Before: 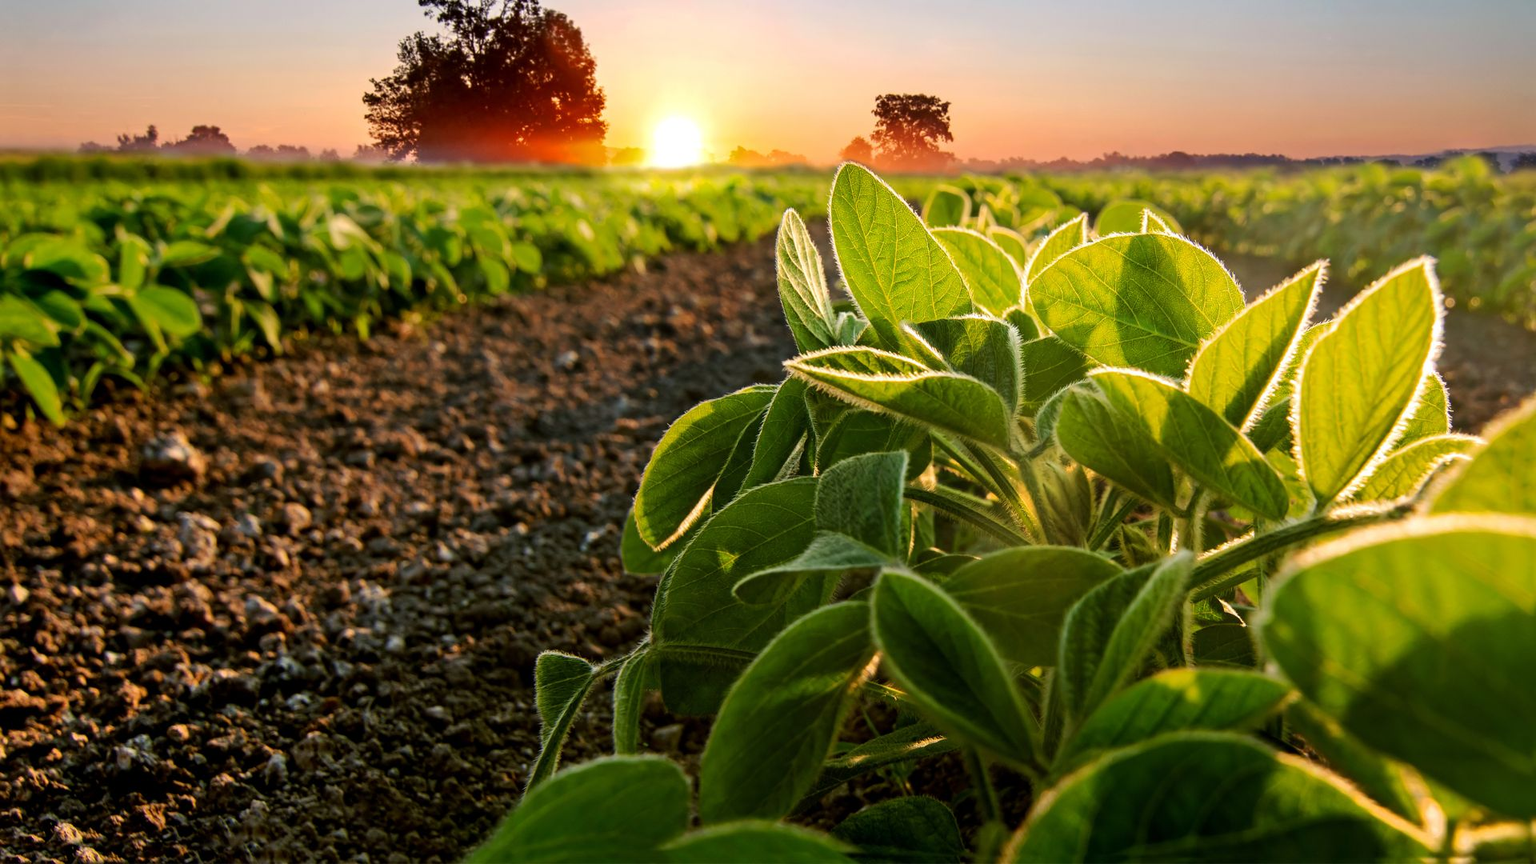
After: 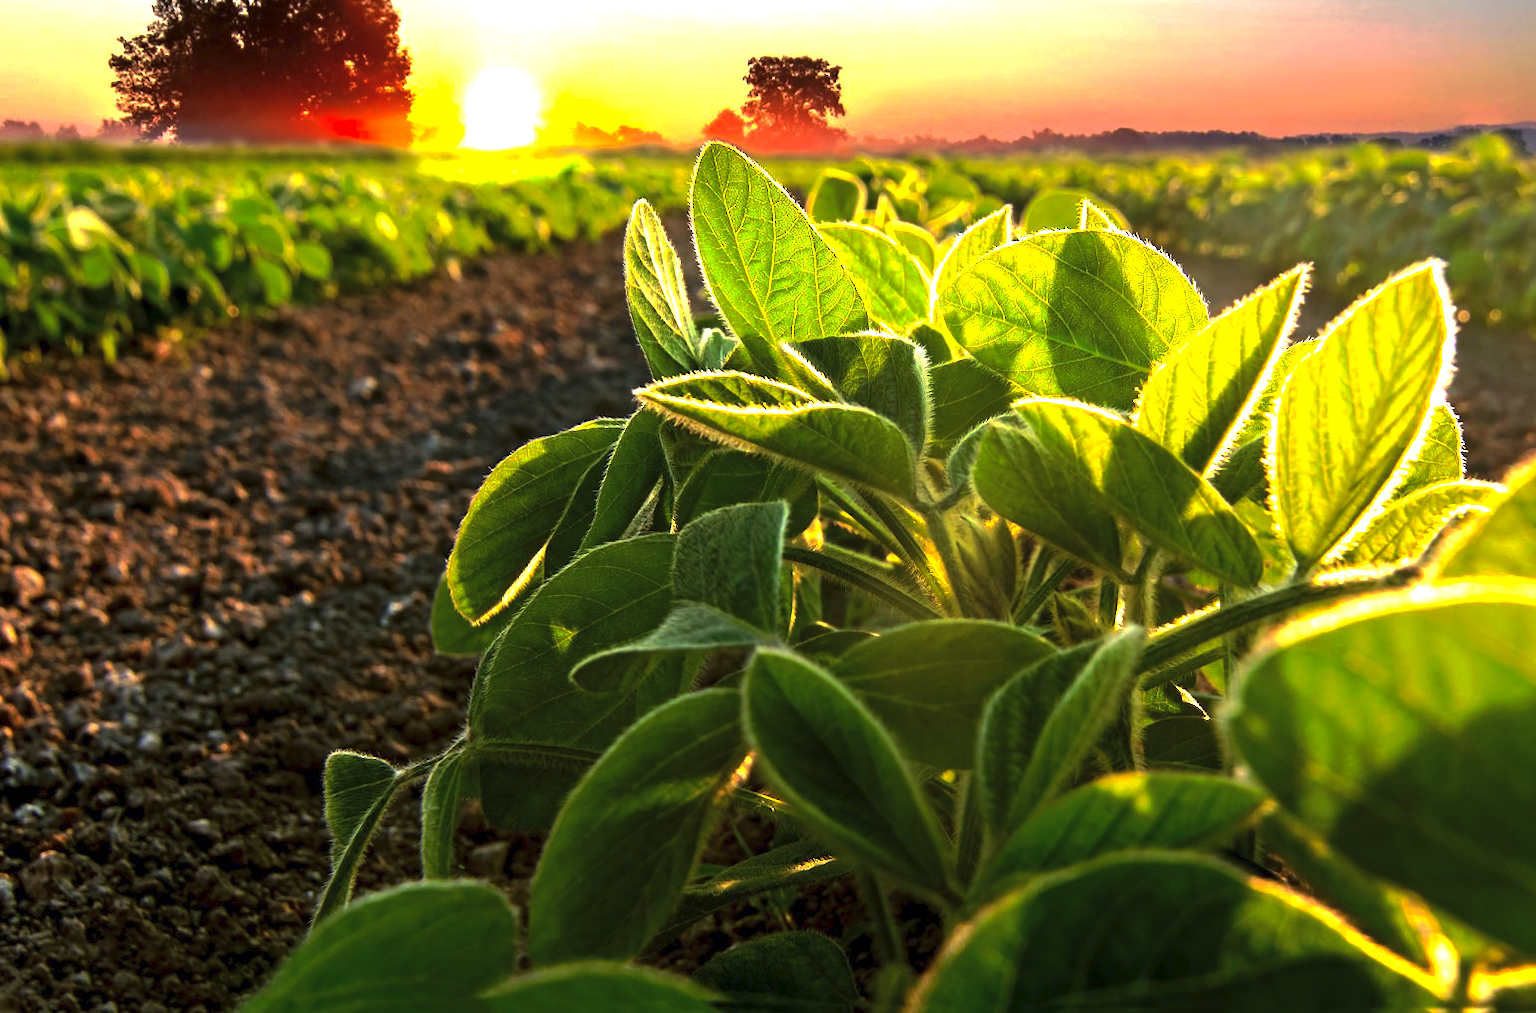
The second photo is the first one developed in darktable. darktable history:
exposure: black level correction 0.001, exposure 0.955 EV, compensate exposure bias true, compensate highlight preservation false
tone curve: curves: ch0 [(0, 0) (0.003, 0.029) (0.011, 0.034) (0.025, 0.044) (0.044, 0.057) (0.069, 0.07) (0.1, 0.084) (0.136, 0.104) (0.177, 0.127) (0.224, 0.156) (0.277, 0.192) (0.335, 0.236) (0.399, 0.284) (0.468, 0.339) (0.543, 0.393) (0.623, 0.454) (0.709, 0.541) (0.801, 0.65) (0.898, 0.766) (1, 1)], preserve colors none
tone equalizer: on, module defaults
crop and rotate: left 17.959%, top 5.771%, right 1.742%
